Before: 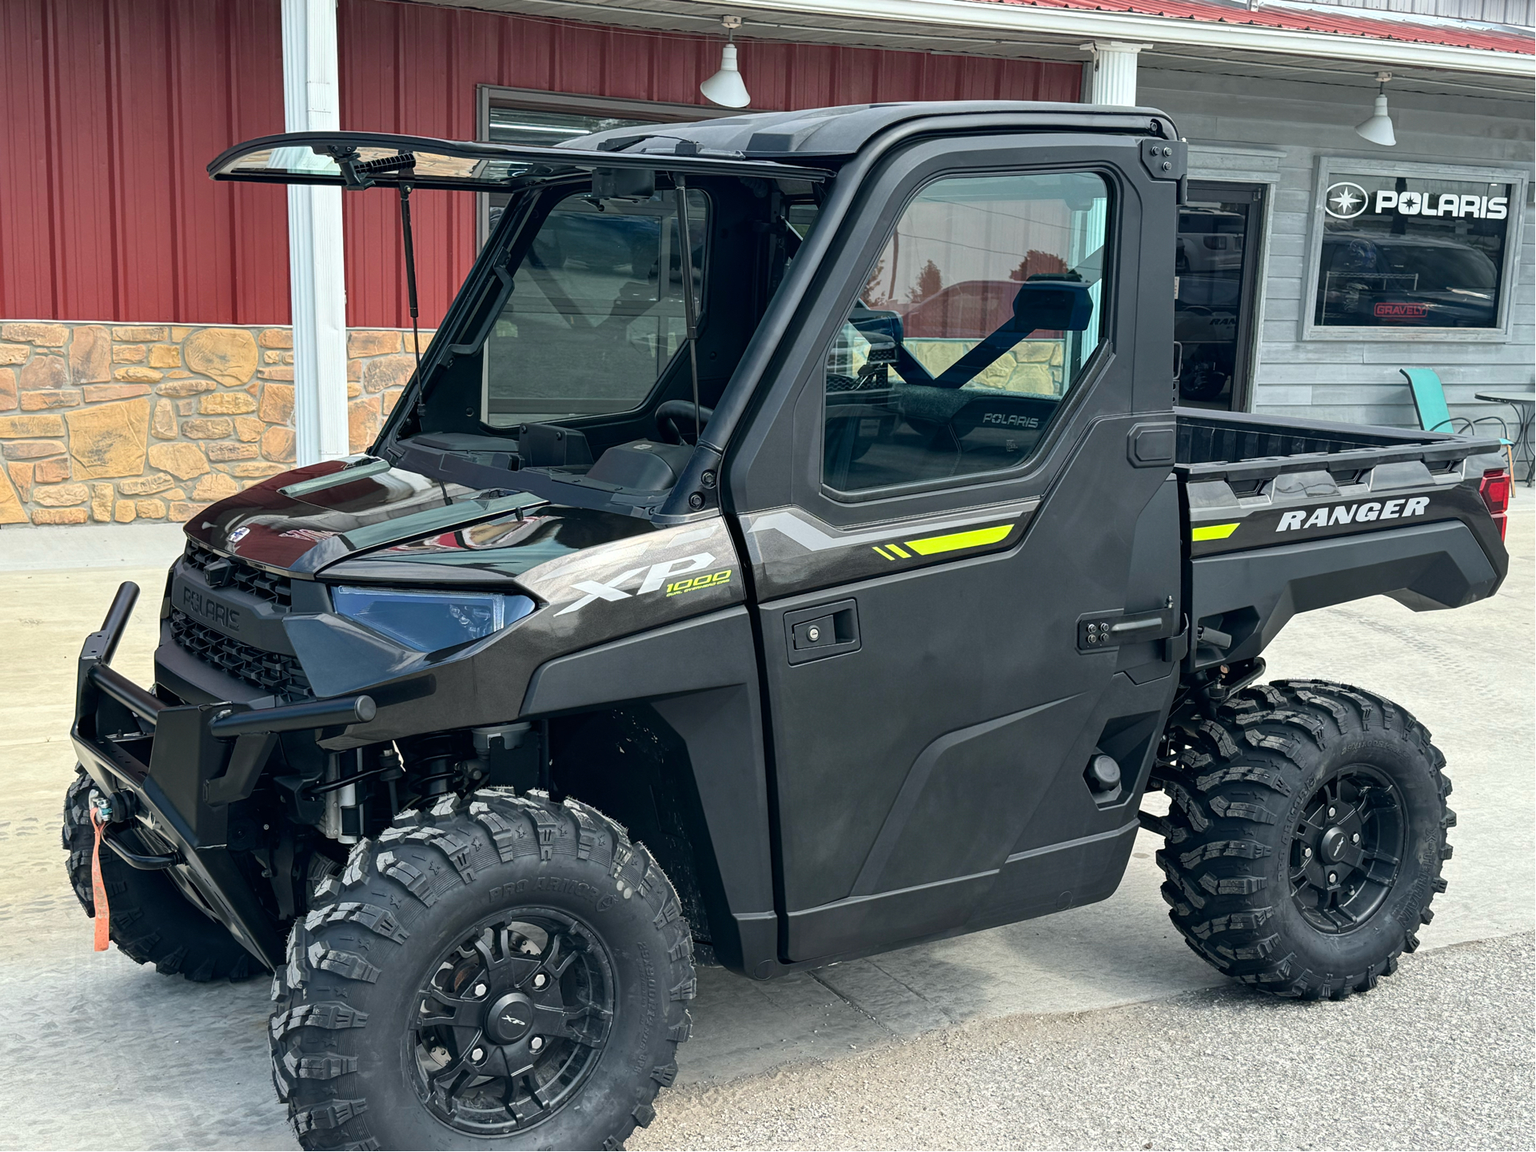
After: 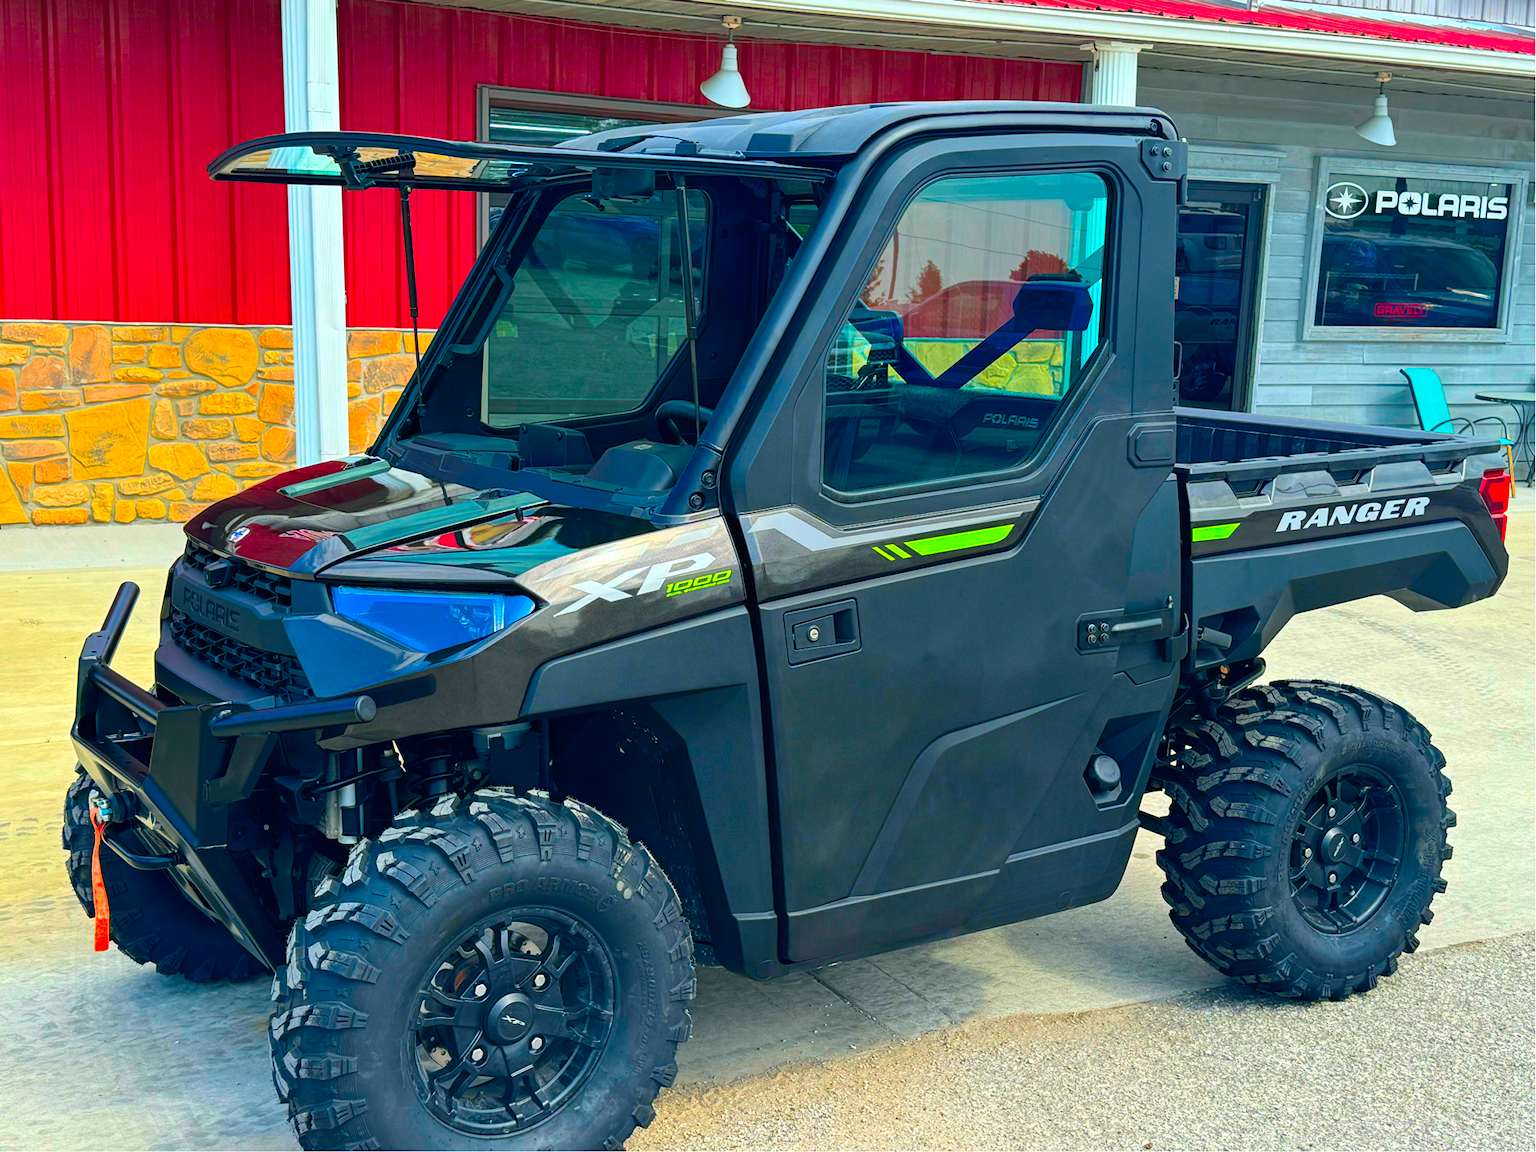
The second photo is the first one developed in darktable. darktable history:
color correction: highlights b* -0.034, saturation 2.97
